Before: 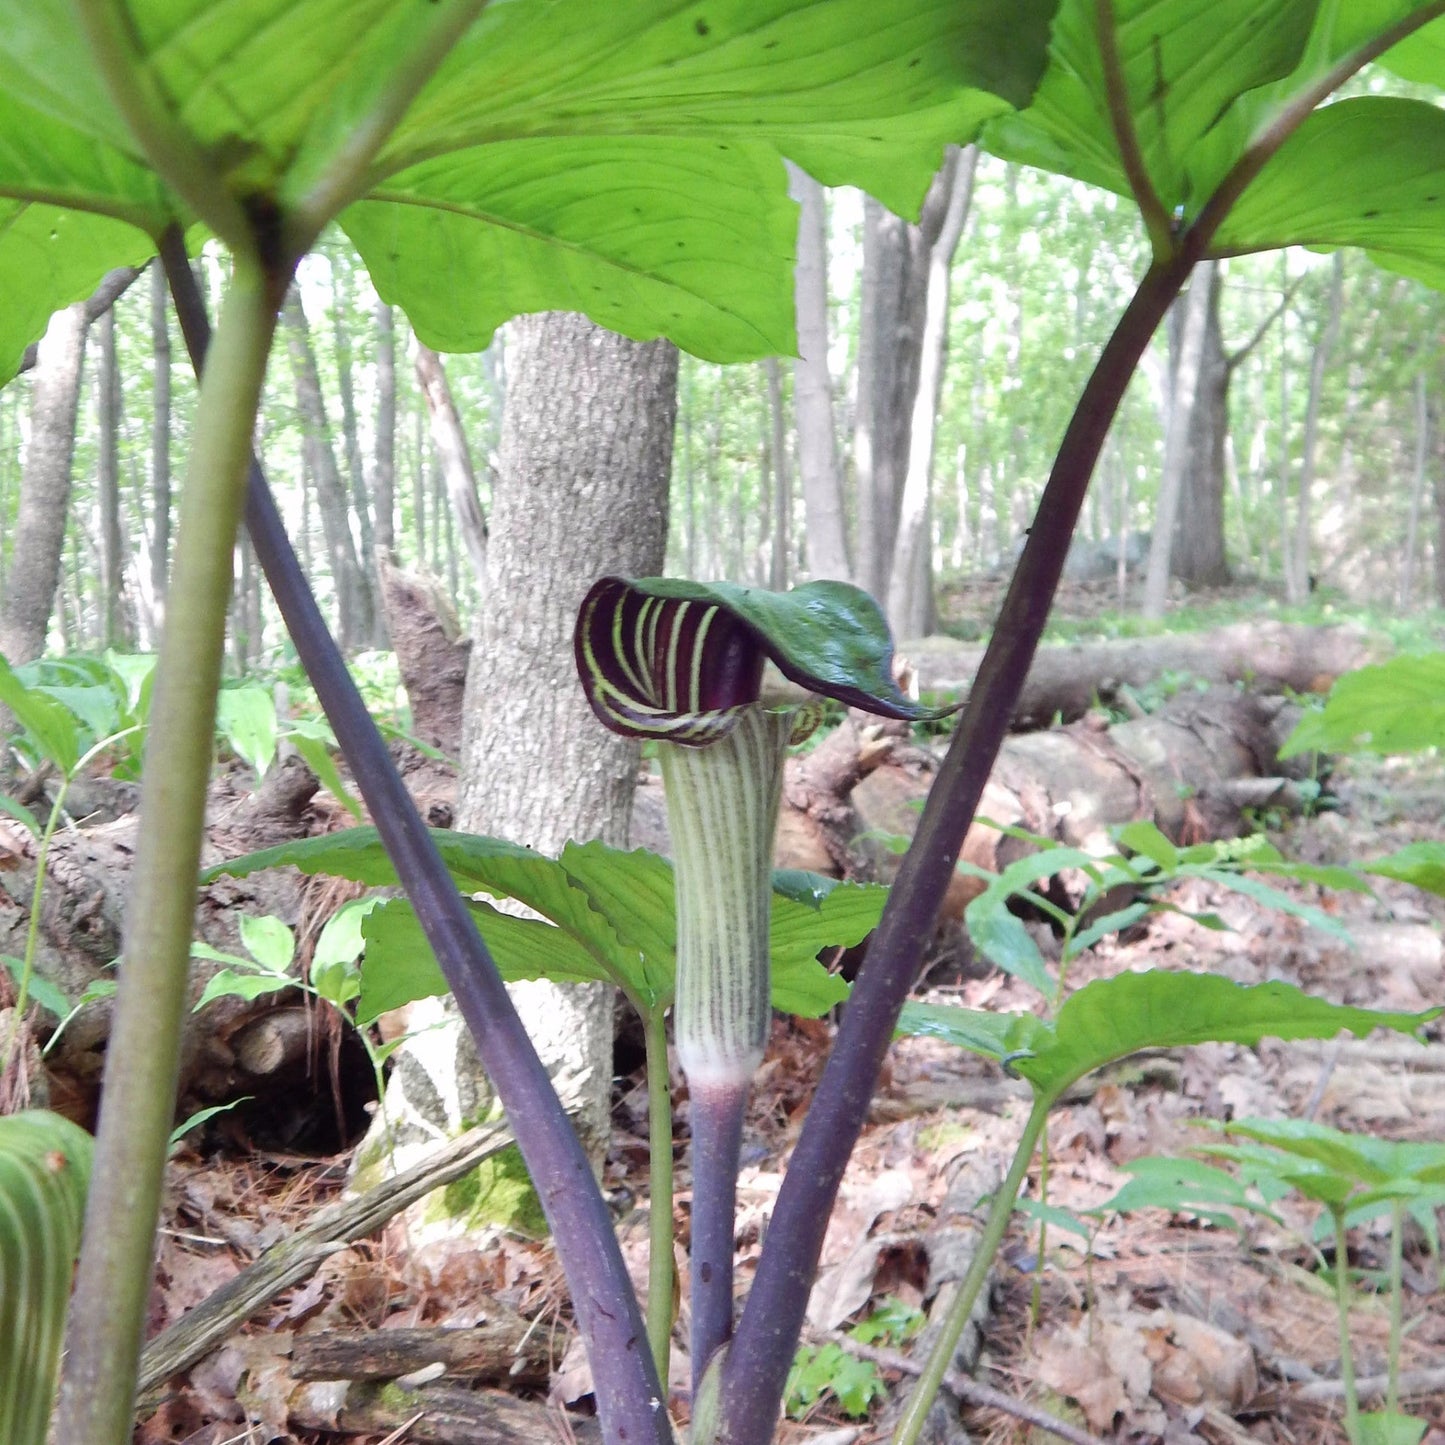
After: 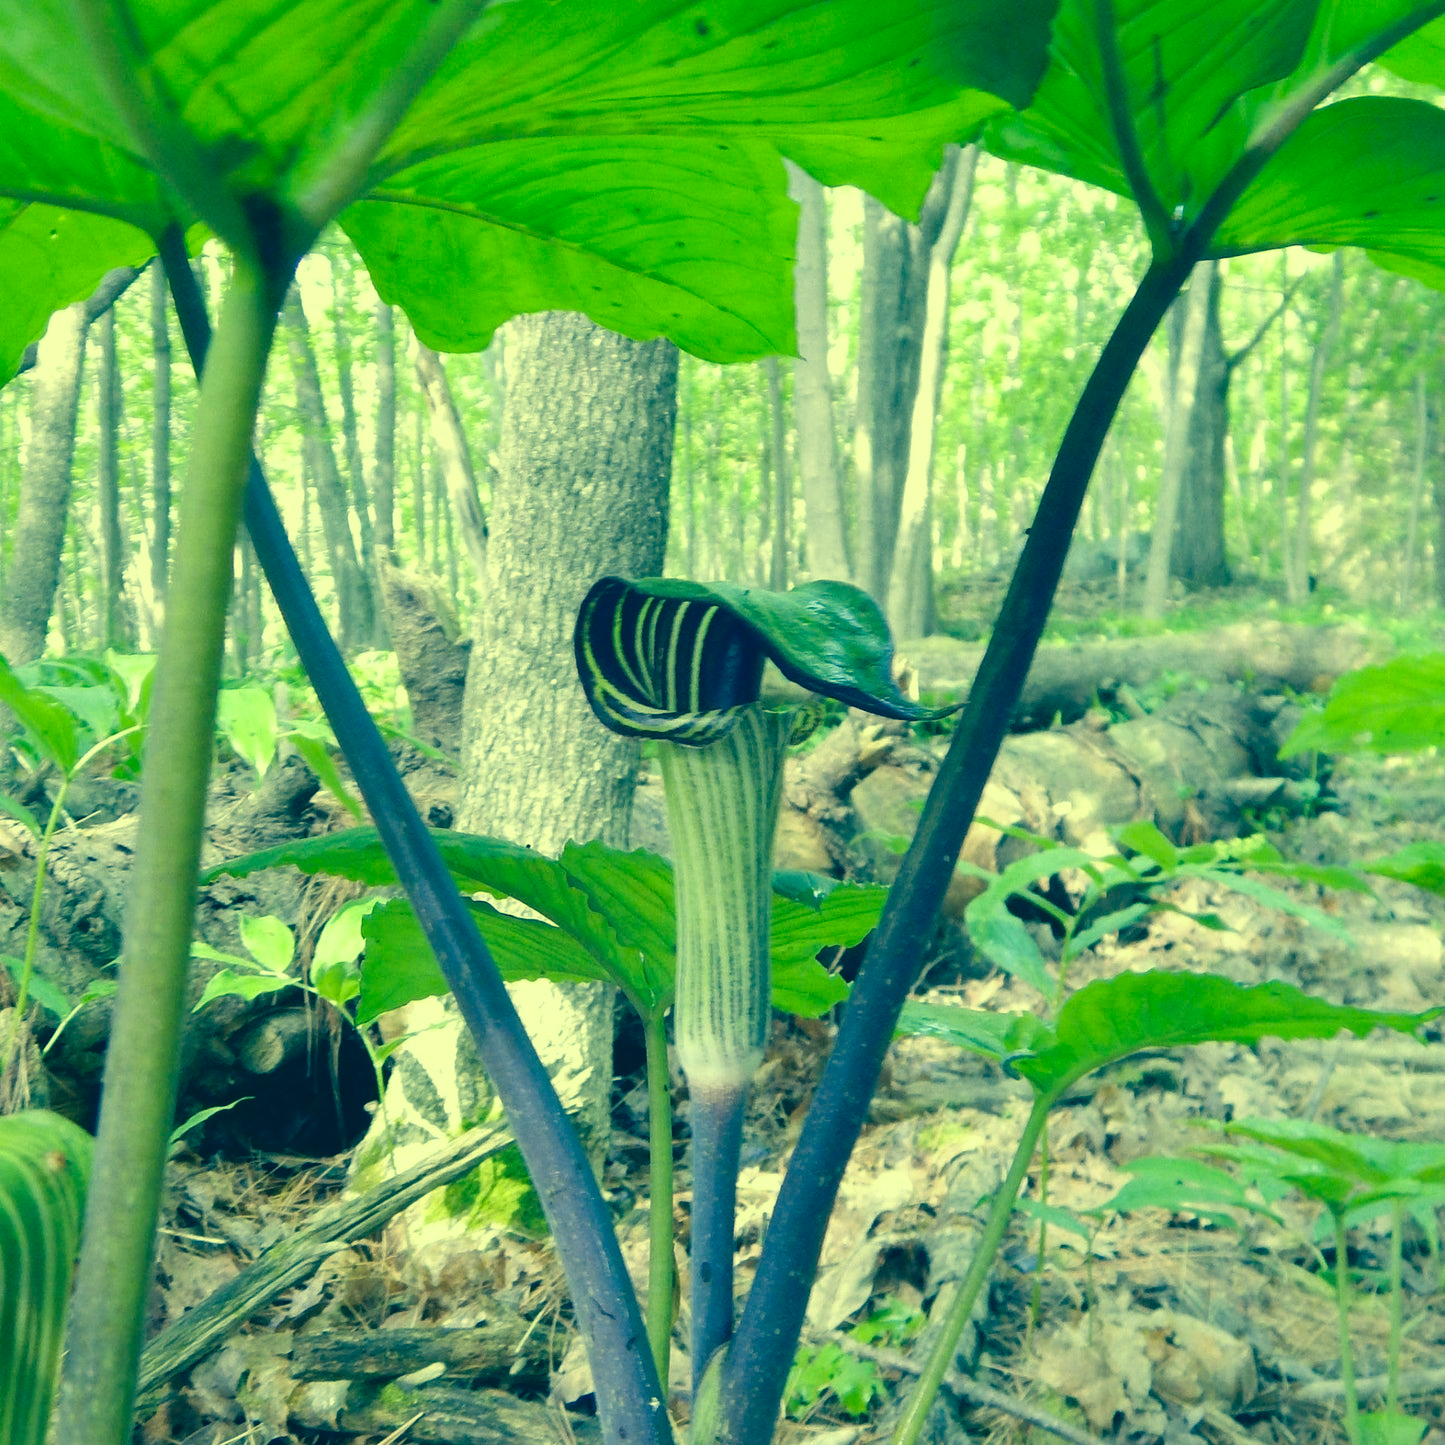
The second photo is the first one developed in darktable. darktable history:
rotate and perspective: crop left 0, crop top 0
color correction: highlights a* -15.58, highlights b* 40, shadows a* -40, shadows b* -26.18
